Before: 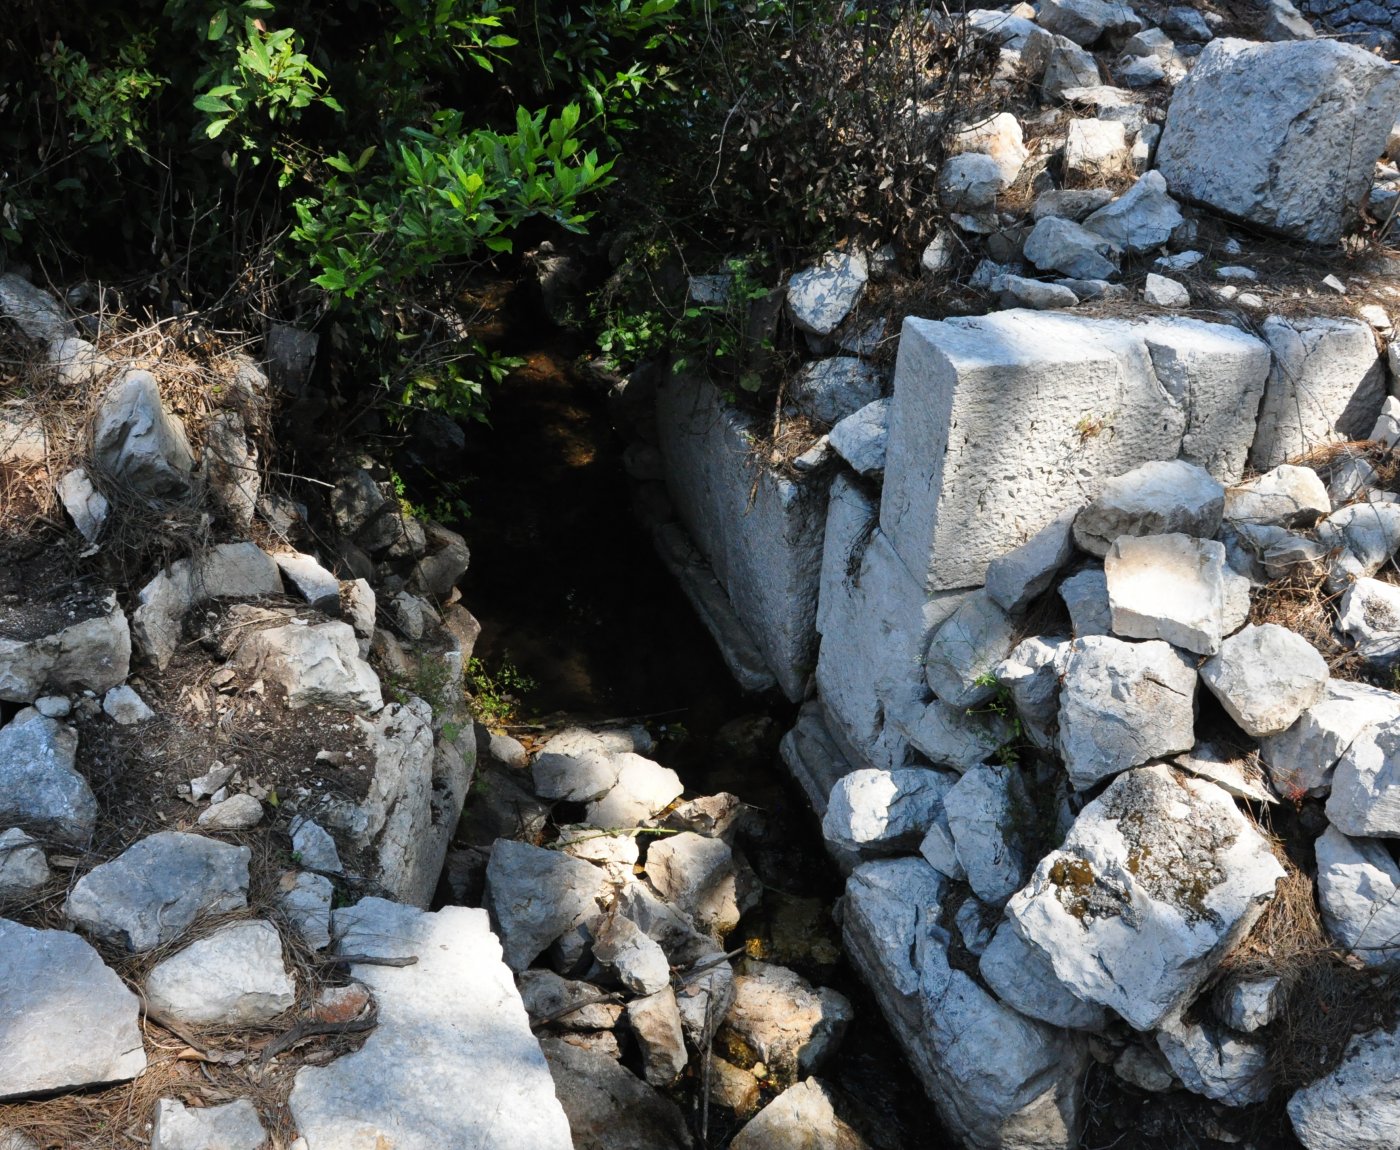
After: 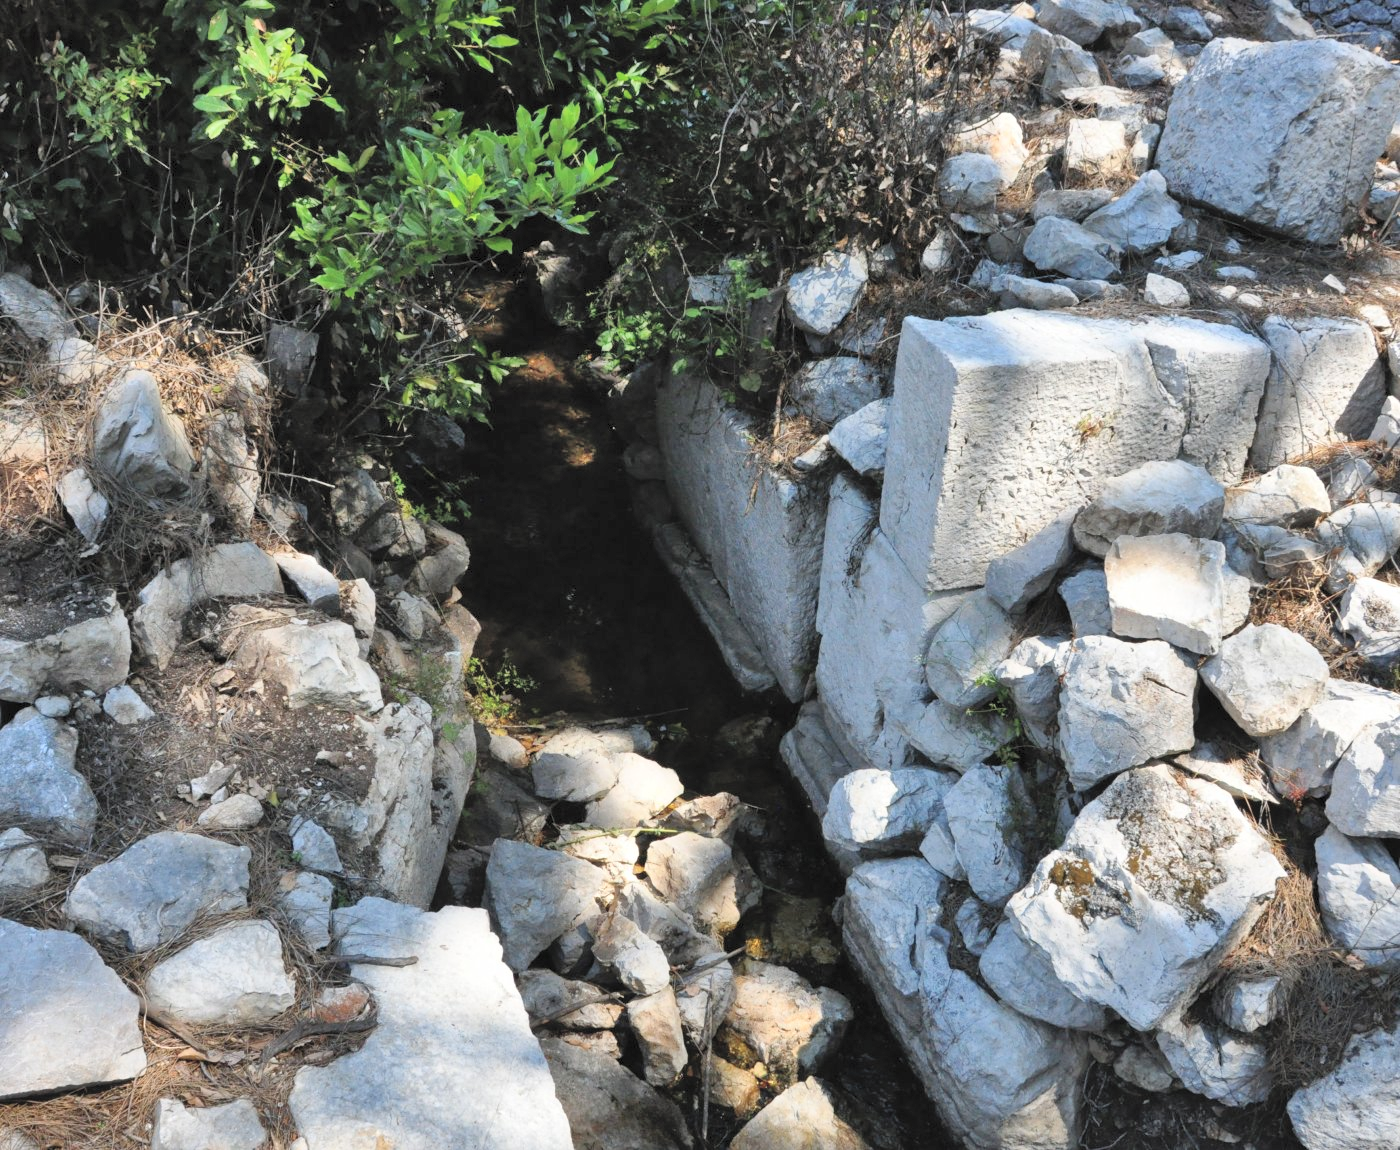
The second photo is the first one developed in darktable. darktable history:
white balance: red 1, blue 1
contrast brightness saturation: brightness 0.28
shadows and highlights: soften with gaussian
